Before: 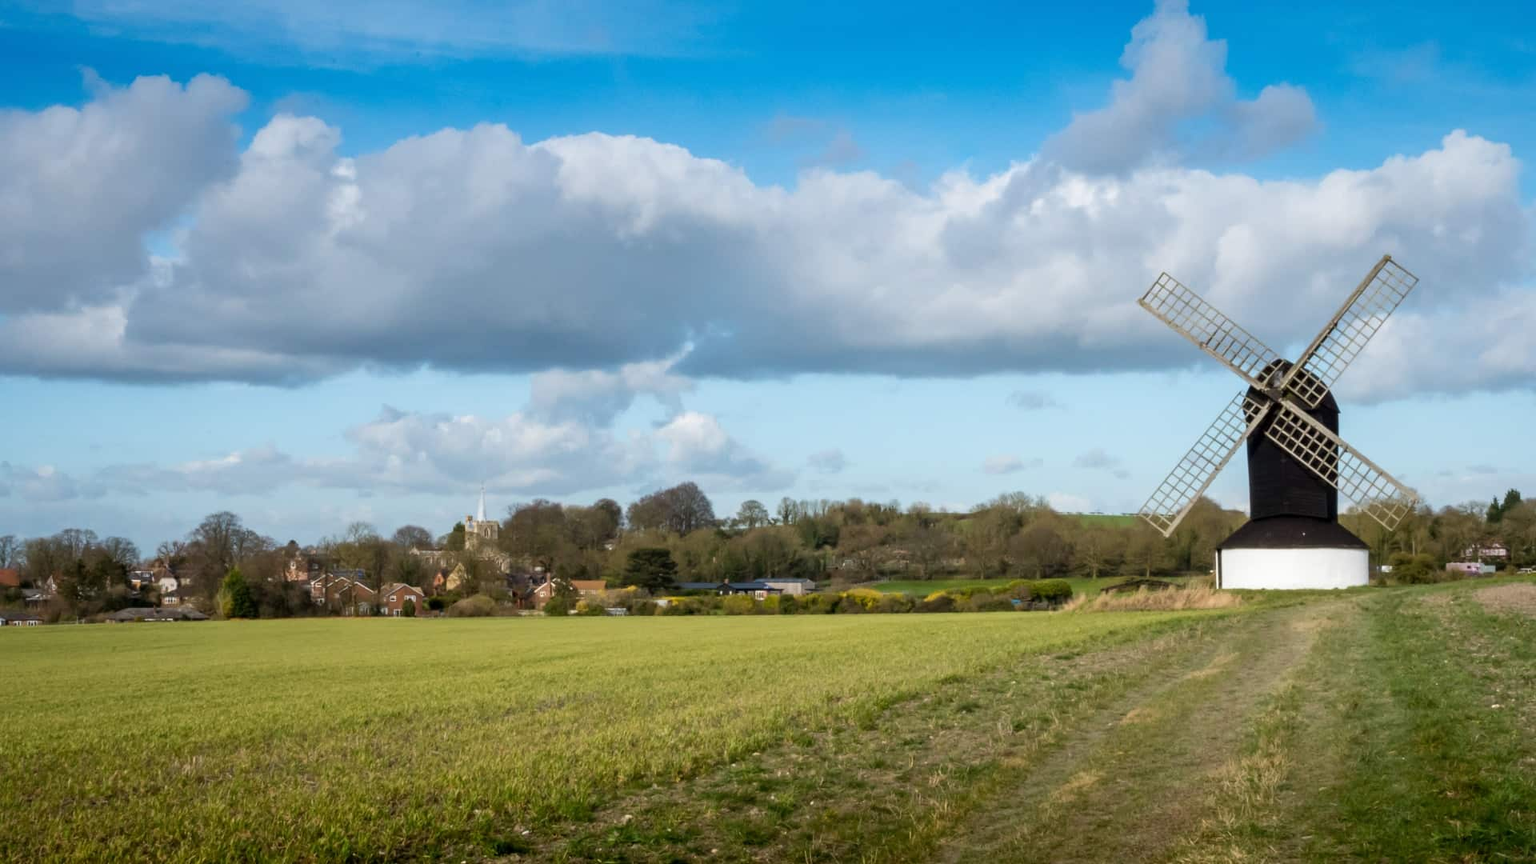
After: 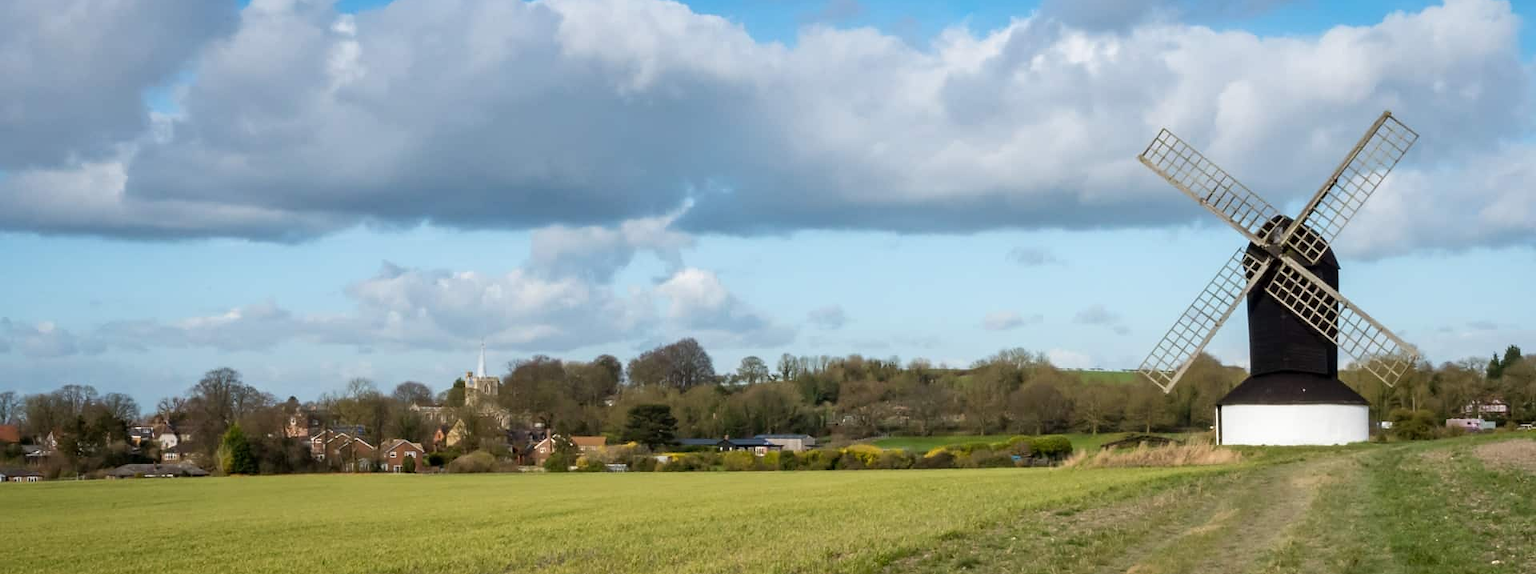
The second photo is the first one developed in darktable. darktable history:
sharpen: radius 1, threshold 1
crop: top 16.727%, bottom 16.727%
